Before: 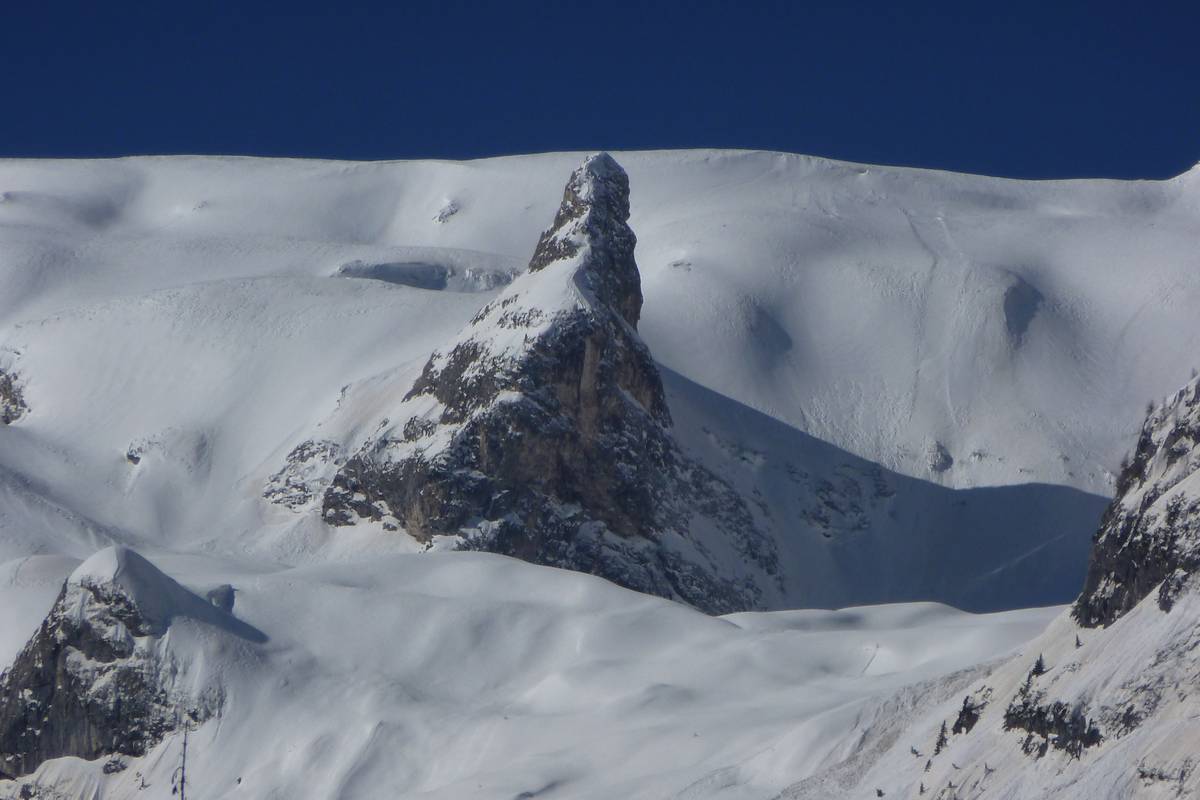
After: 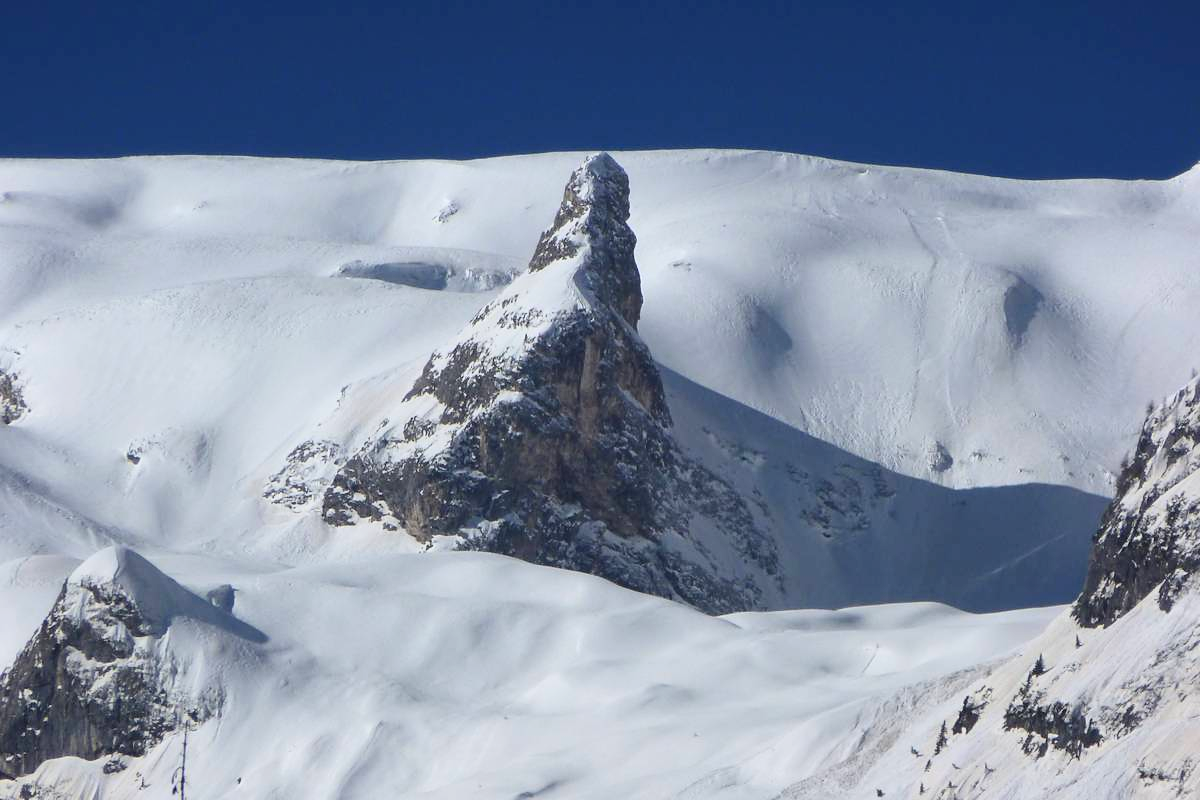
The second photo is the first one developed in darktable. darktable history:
exposure: exposure 0.3 EV, compensate highlight preservation false
contrast brightness saturation: contrast 0.2, brightness 0.15, saturation 0.14
sharpen: amount 0.2
